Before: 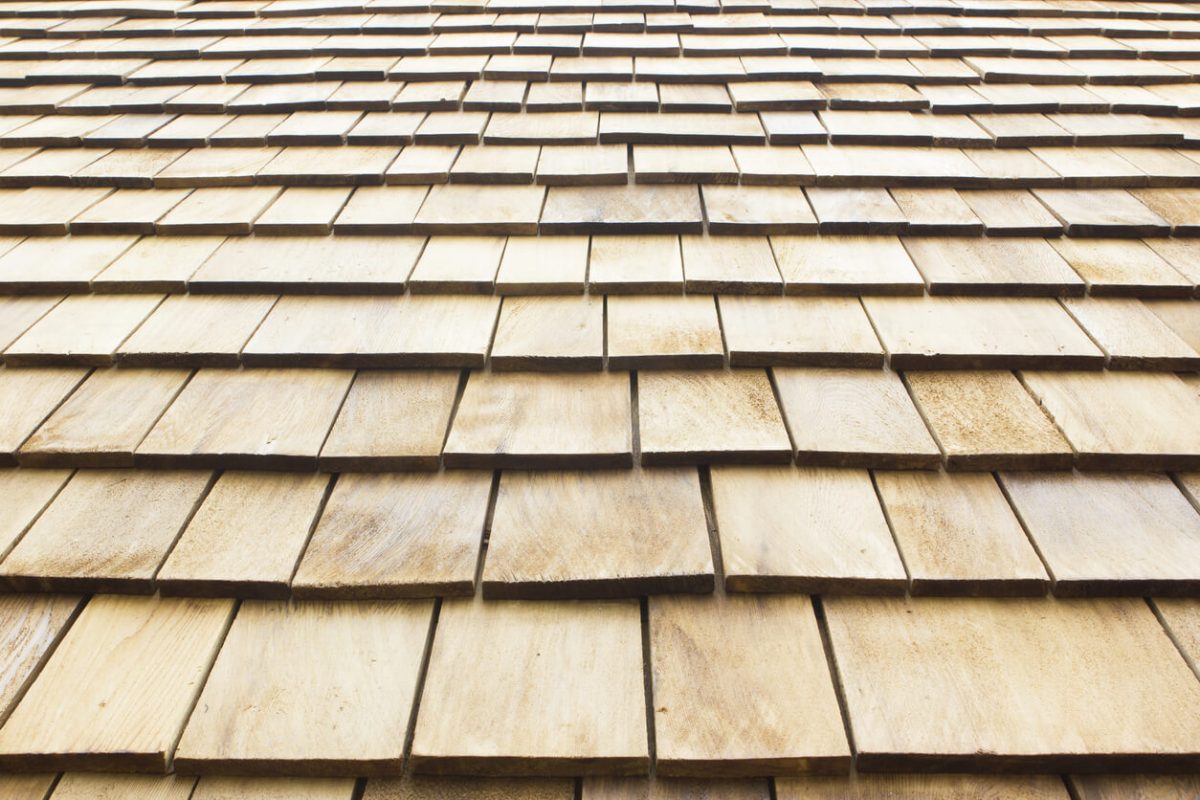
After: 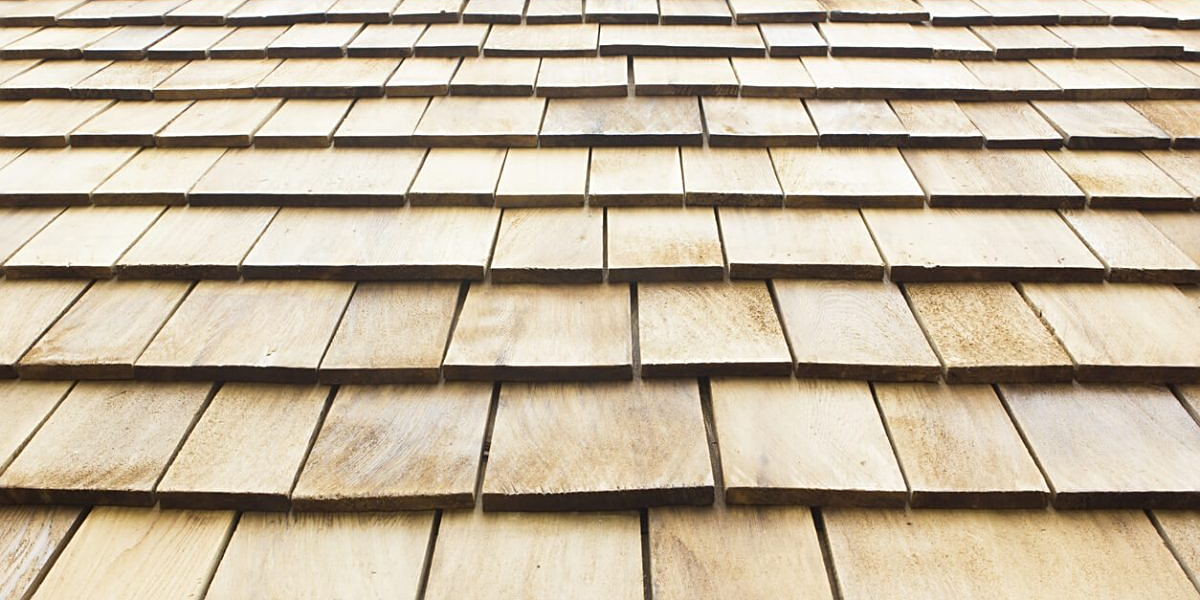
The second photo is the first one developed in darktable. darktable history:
crop: top 11.02%, bottom 13.898%
sharpen: on, module defaults
